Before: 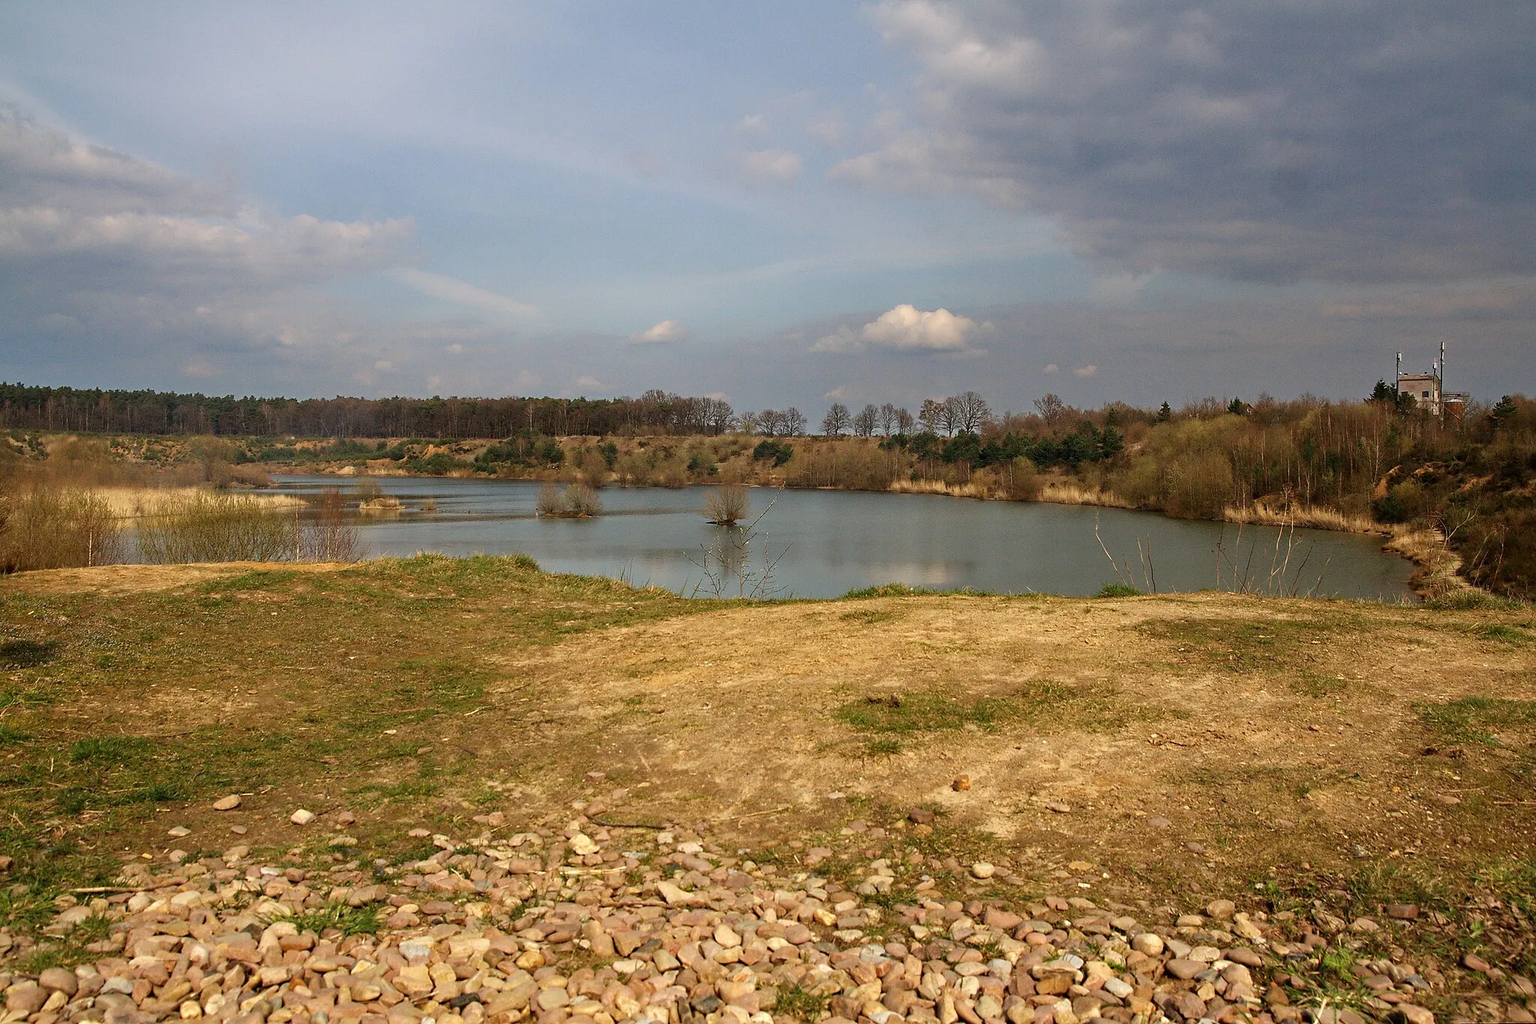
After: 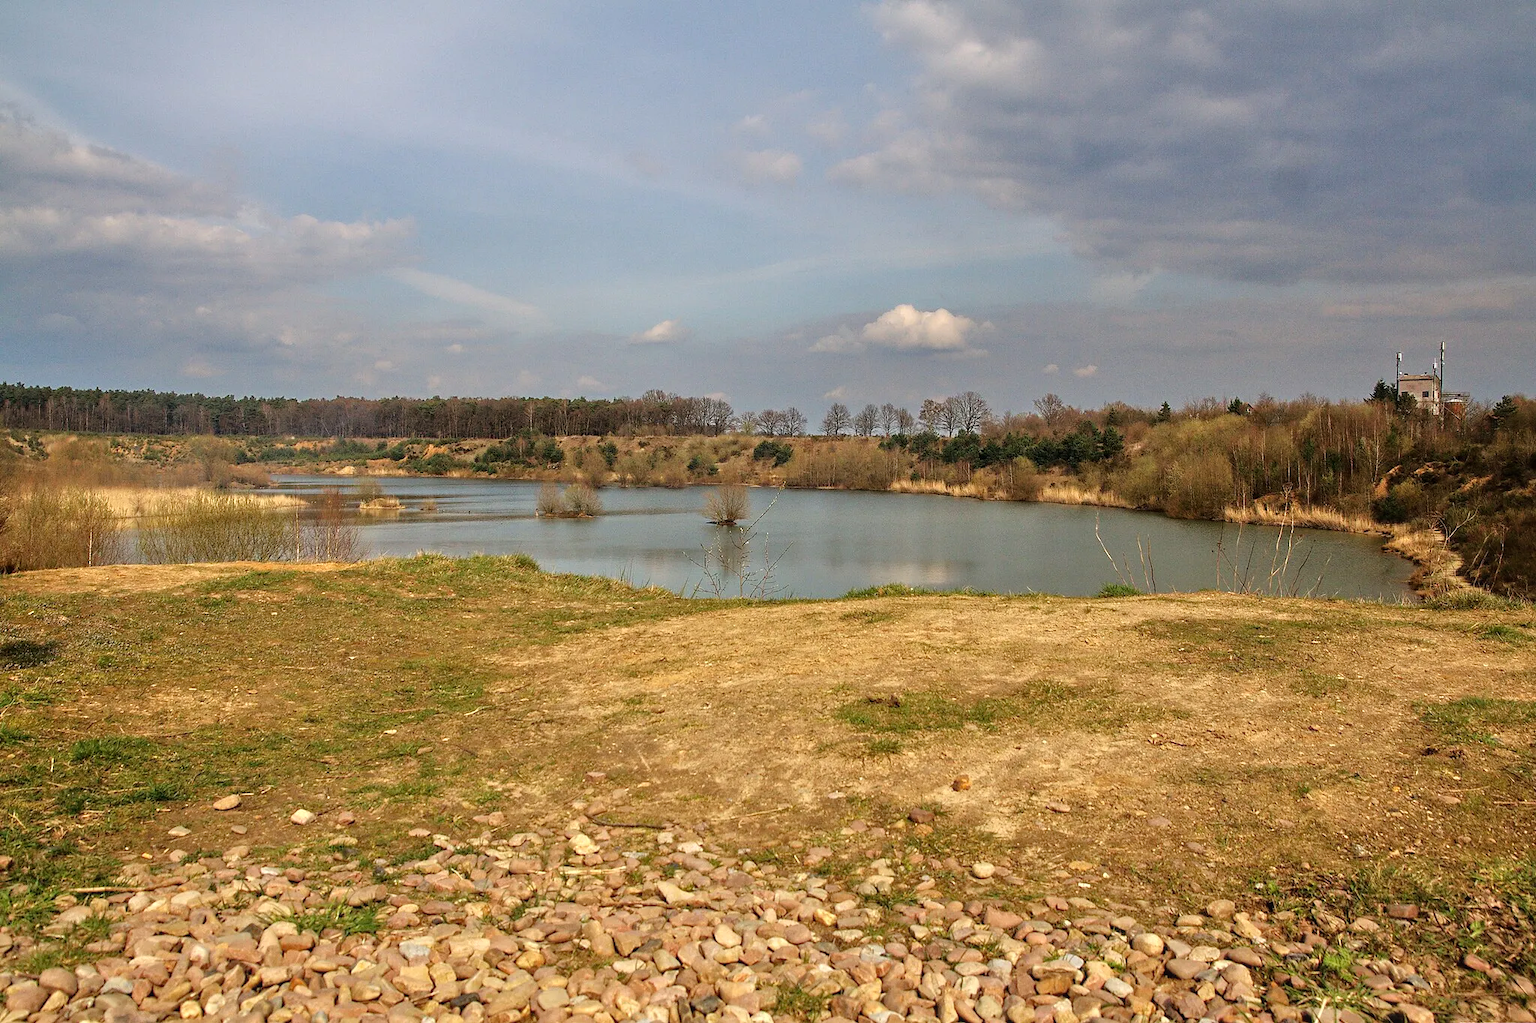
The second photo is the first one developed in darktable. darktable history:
tone equalizer: -8 EV 0.001 EV, -7 EV -0.004 EV, -6 EV 0.009 EV, -5 EV 0.032 EV, -4 EV 0.276 EV, -3 EV 0.644 EV, -2 EV 0.584 EV, -1 EV 0.187 EV, +0 EV 0.024 EV
local contrast: detail 110%
